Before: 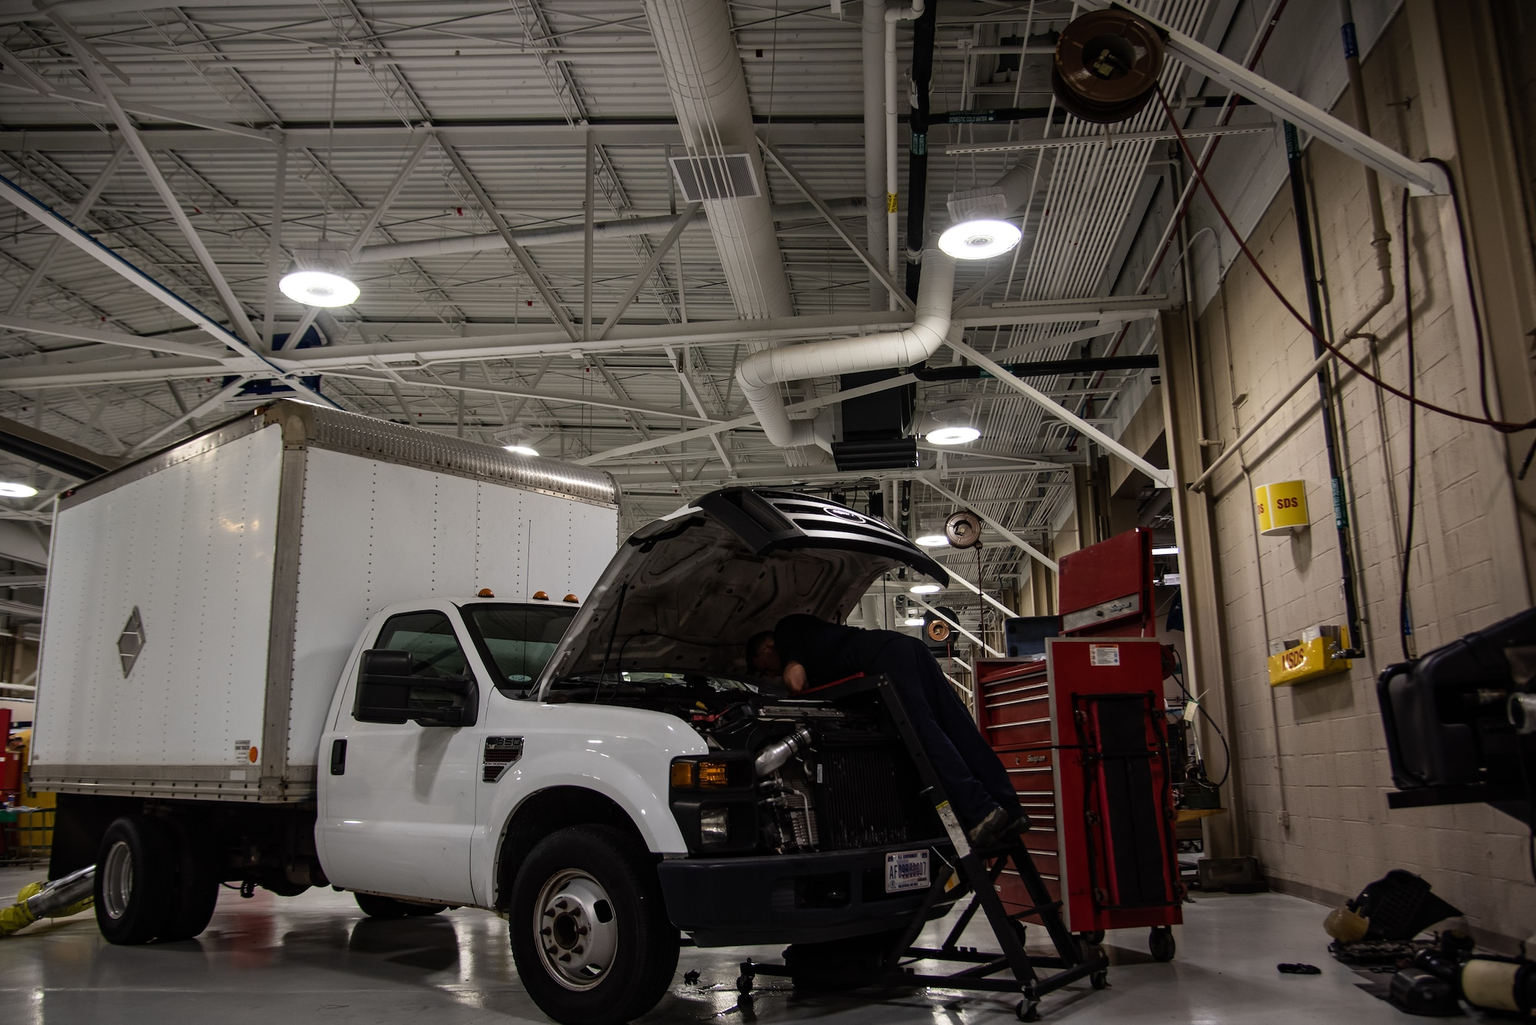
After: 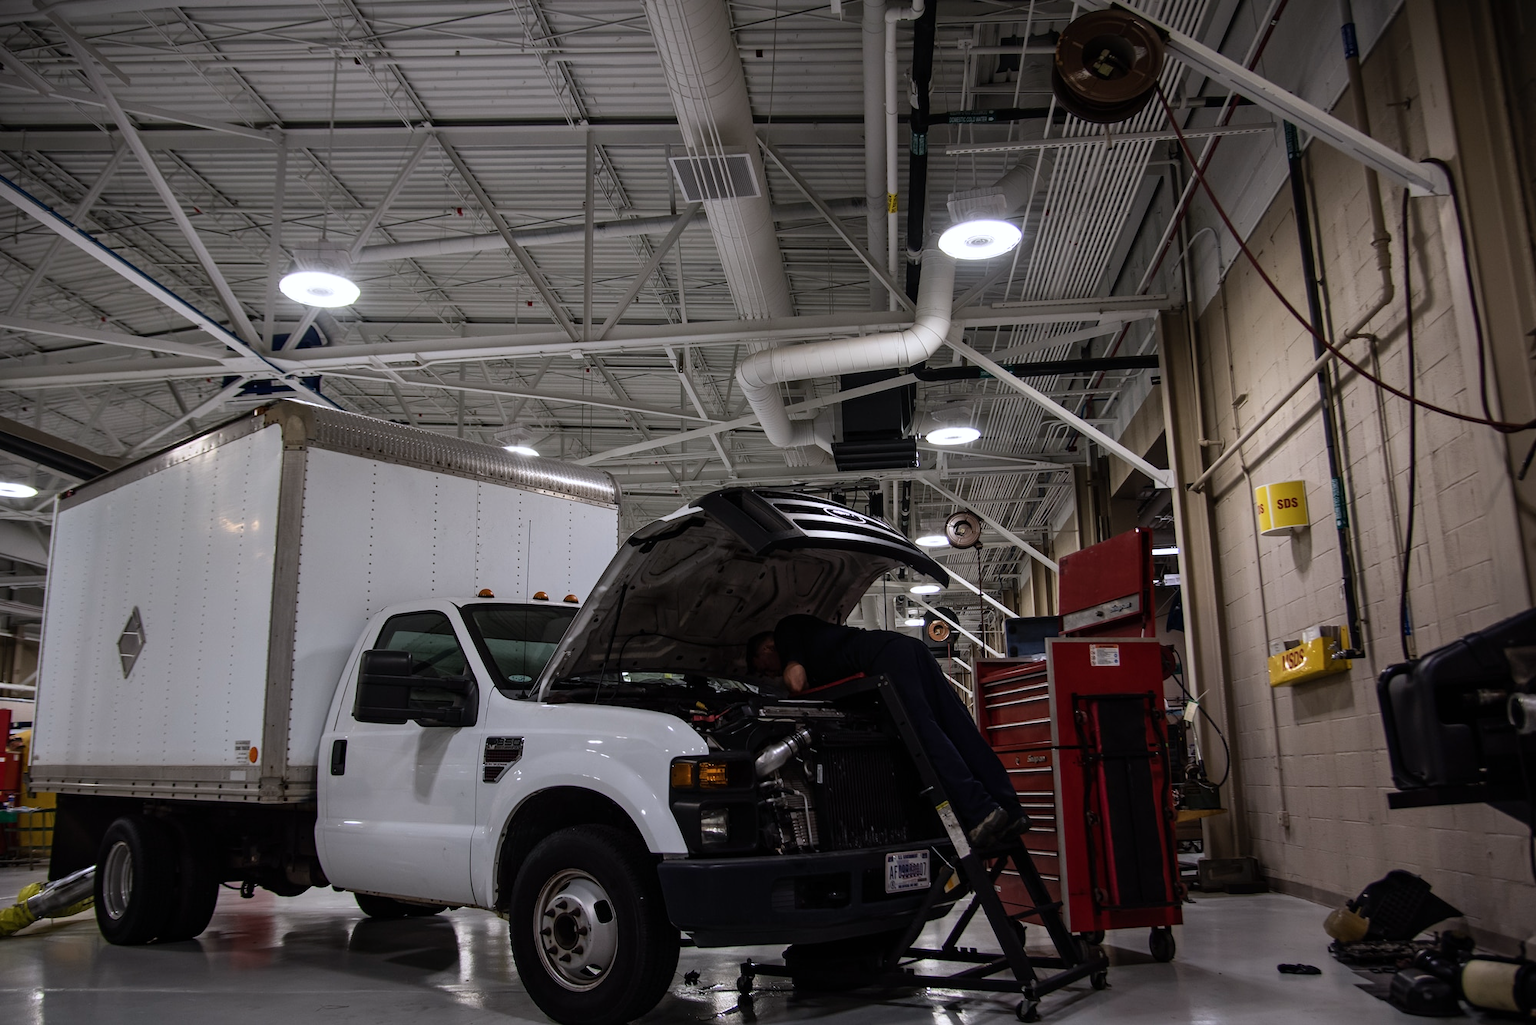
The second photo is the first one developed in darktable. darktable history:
color calibration: illuminant as shot in camera, x 0.358, y 0.373, temperature 4628.91 K
tone equalizer: on, module defaults
exposure: compensate highlight preservation false
